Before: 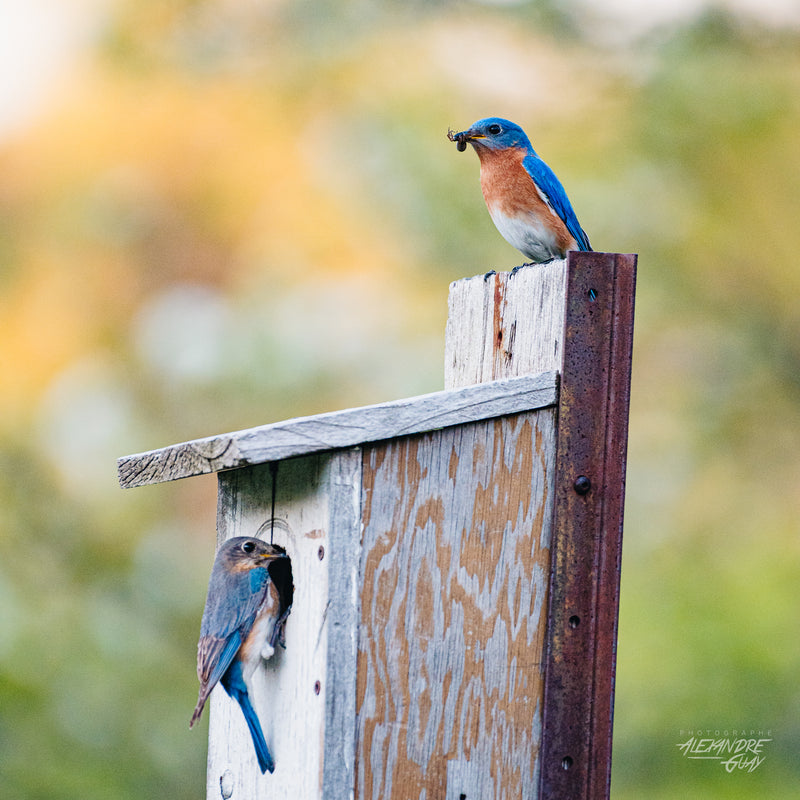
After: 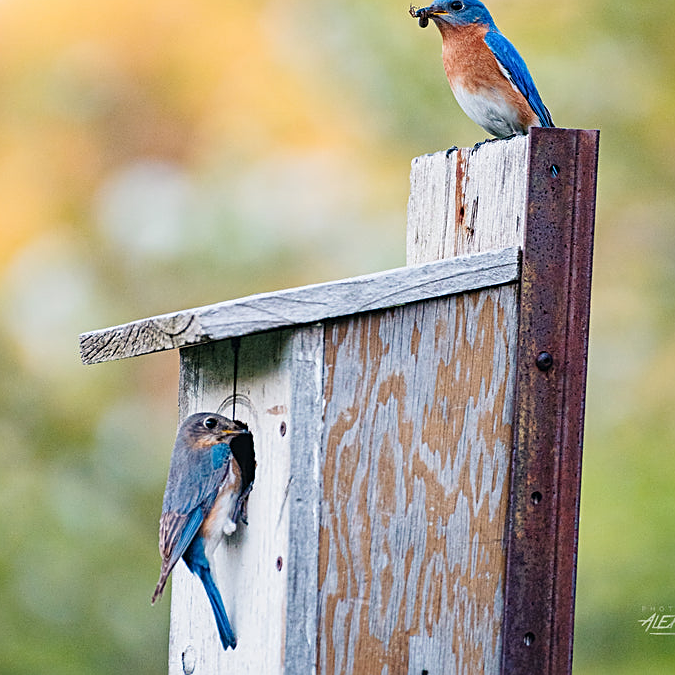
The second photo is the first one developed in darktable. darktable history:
tone equalizer: on, module defaults
sharpen: on, module defaults
crop and rotate: left 4.842%, top 15.51%, right 10.668%
